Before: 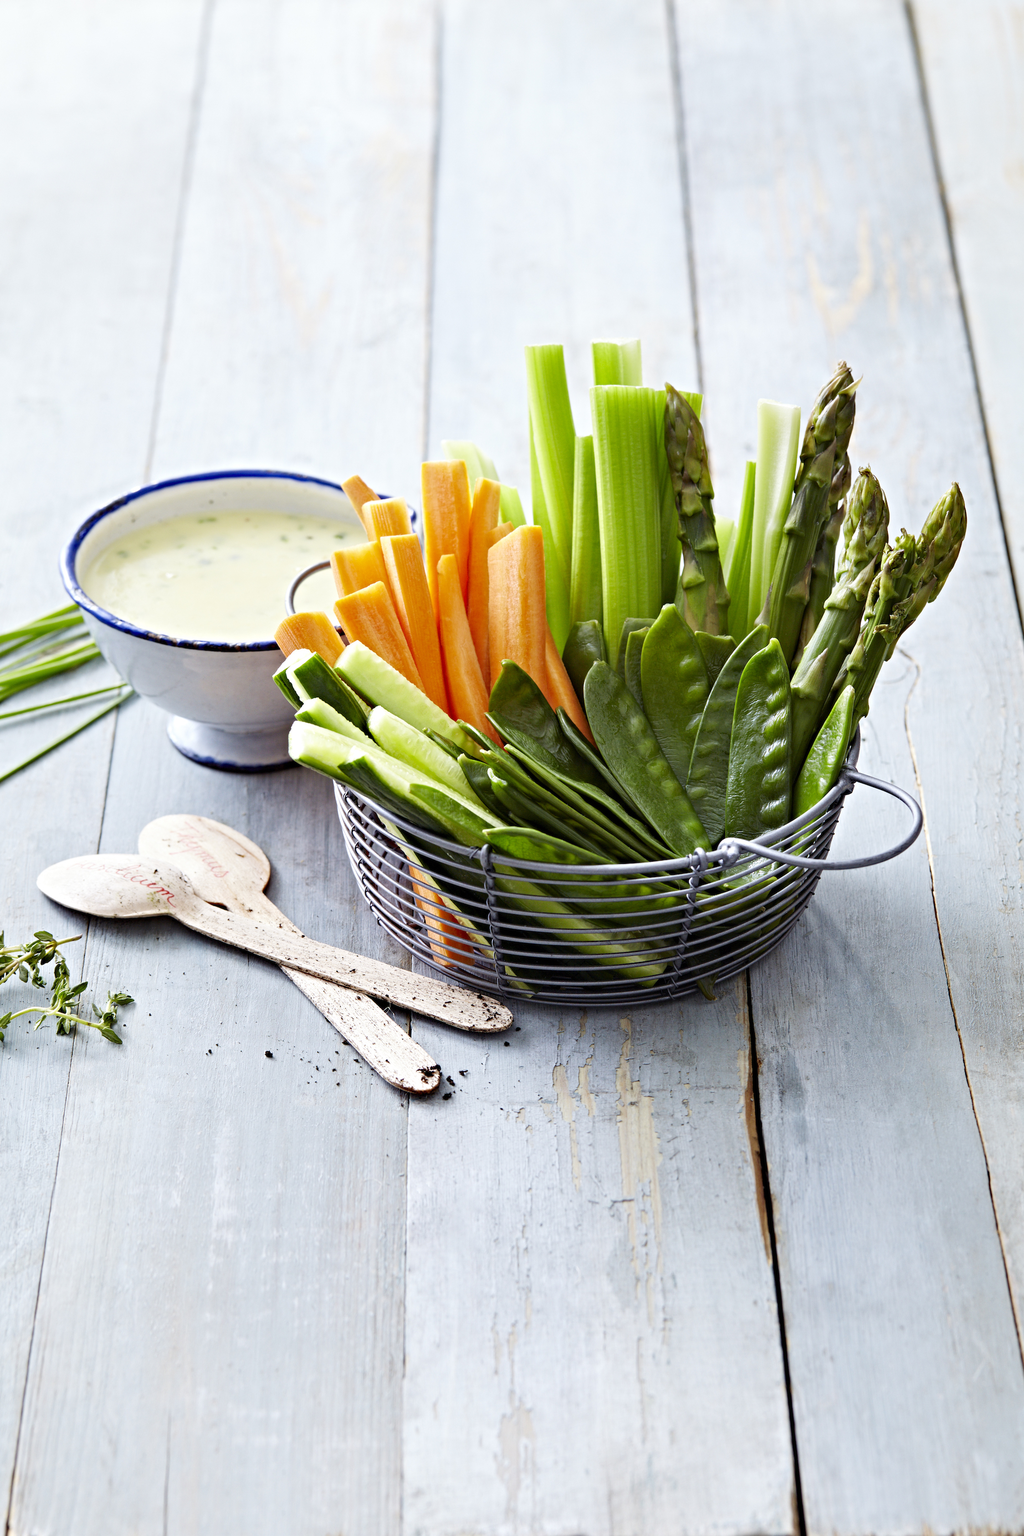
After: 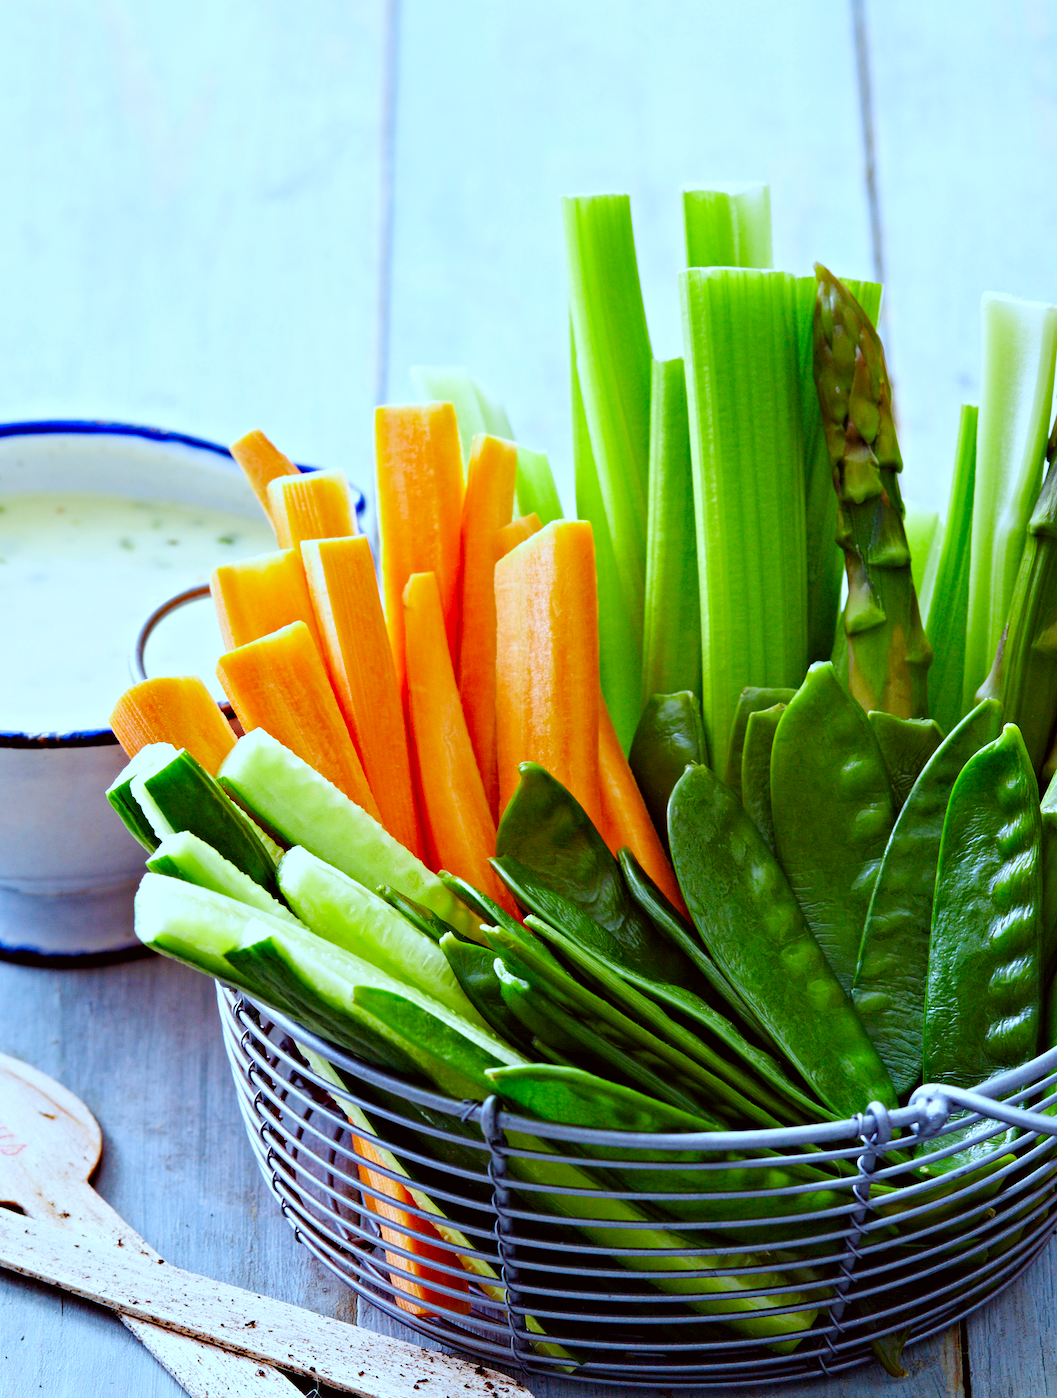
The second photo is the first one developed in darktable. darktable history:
crop: left 20.932%, top 15.471%, right 21.848%, bottom 34.081%
color correction: highlights a* -2.73, highlights b* -2.09, shadows a* 2.41, shadows b* 2.73
white balance: red 0.931, blue 1.11
color balance rgb: perceptual saturation grading › global saturation 35%, perceptual saturation grading › highlights -30%, perceptual saturation grading › shadows 35%, perceptual brilliance grading › global brilliance 3%, perceptual brilliance grading › highlights -3%, perceptual brilliance grading › shadows 3%
contrast brightness saturation: saturation 0.18
